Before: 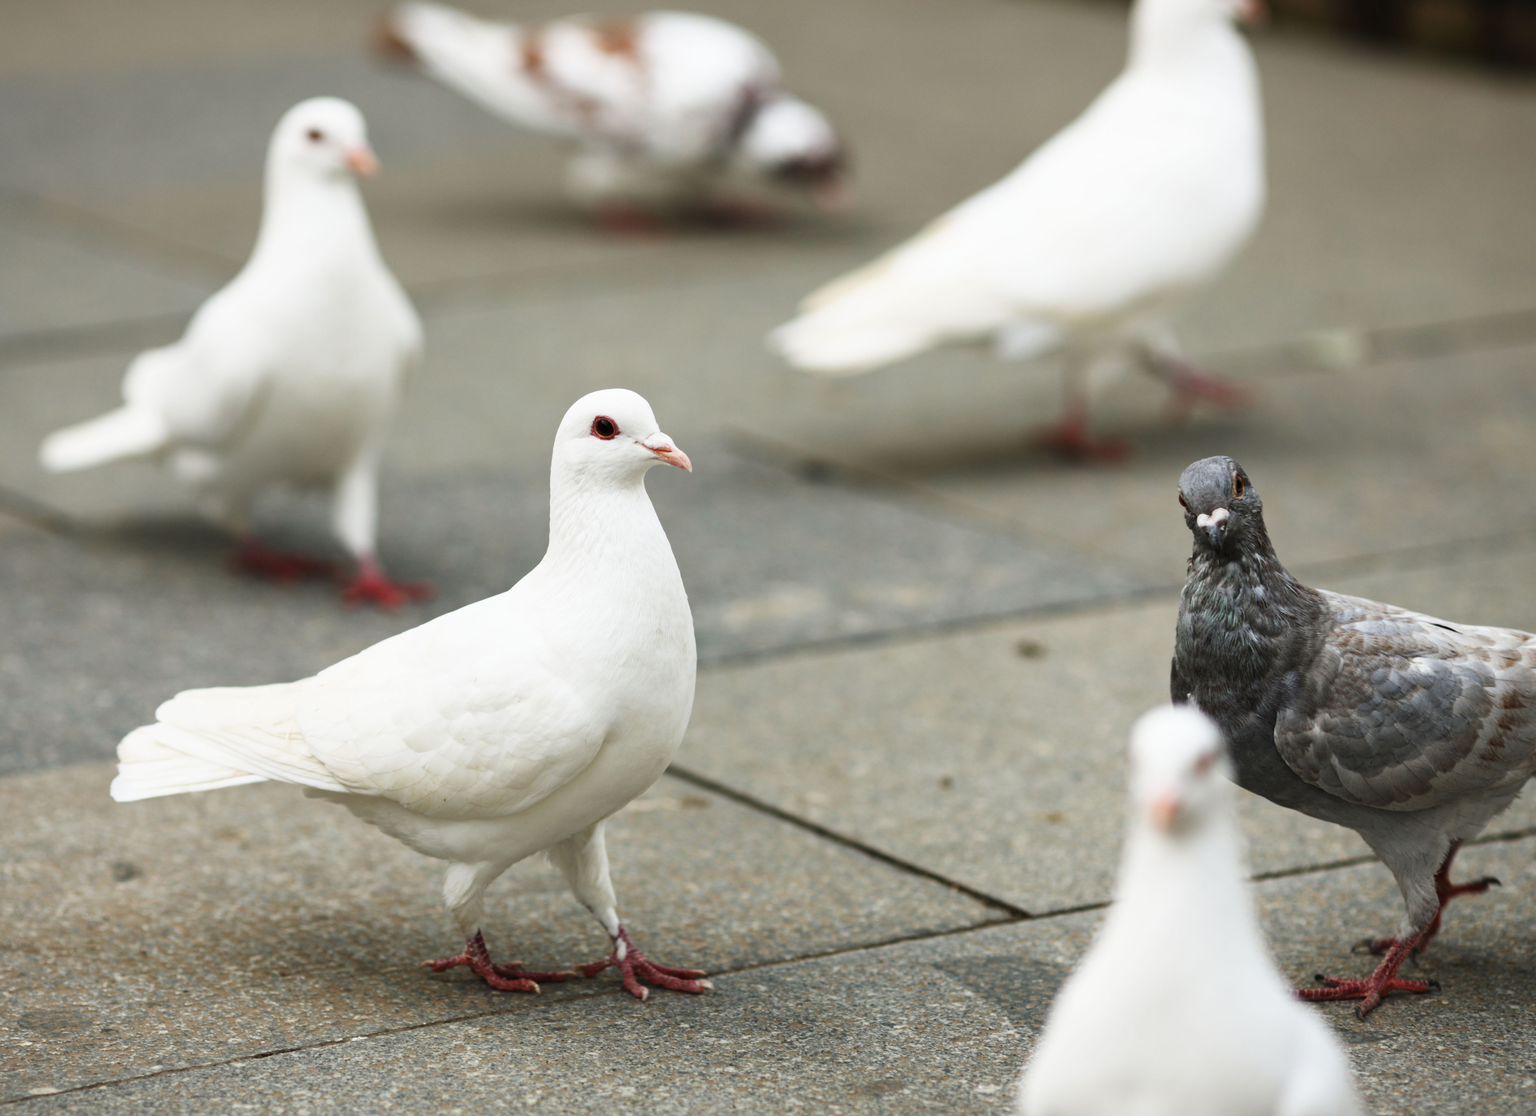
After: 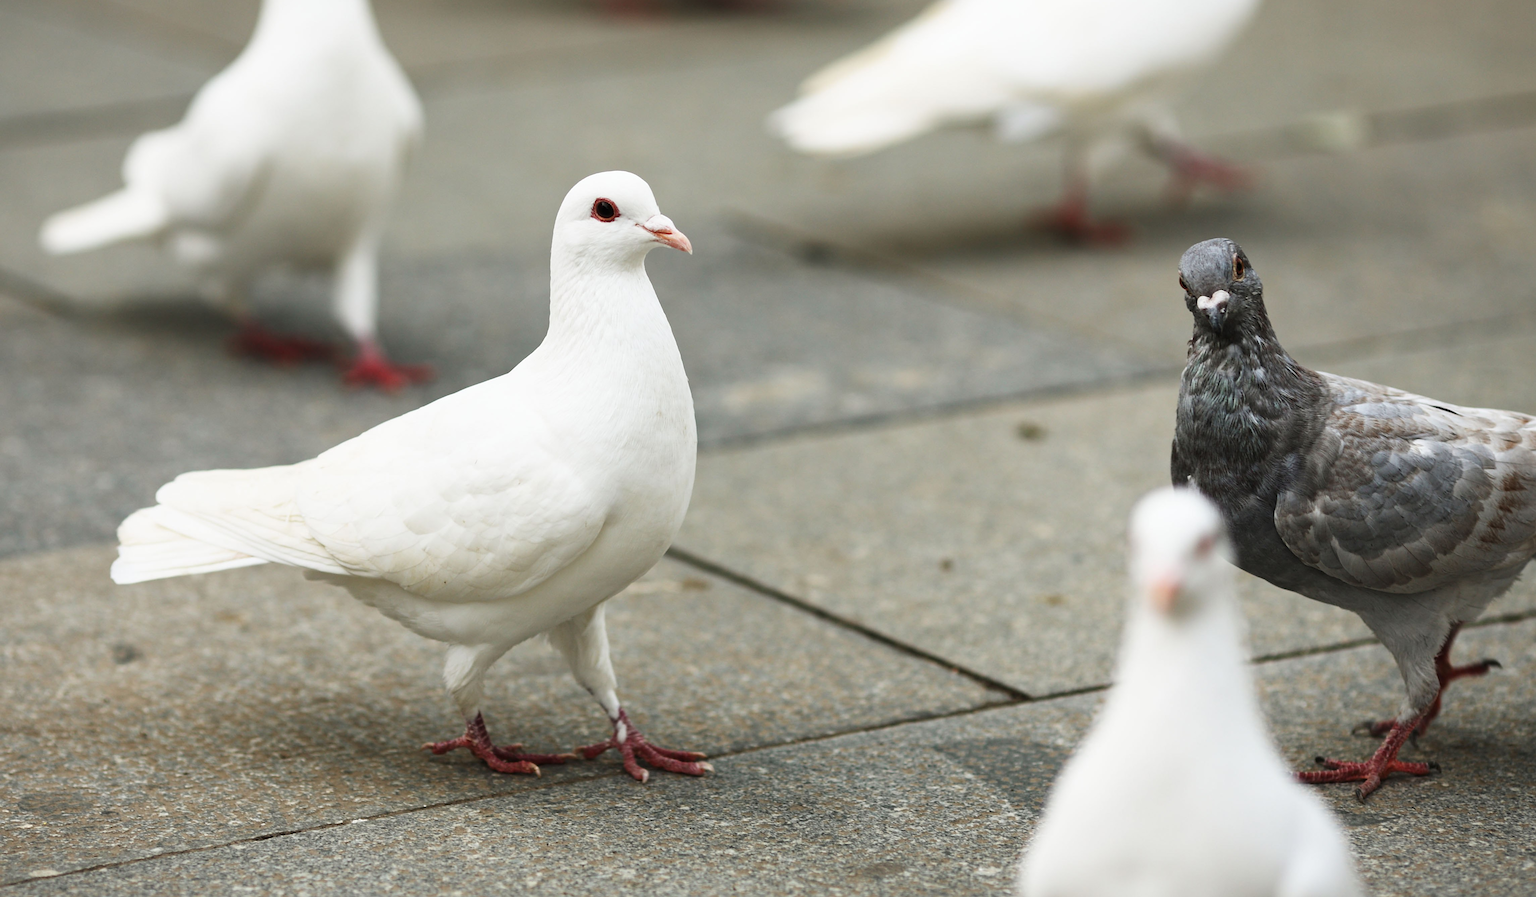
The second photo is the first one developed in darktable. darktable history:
crop and rotate: top 19.569%
sharpen: on, module defaults
